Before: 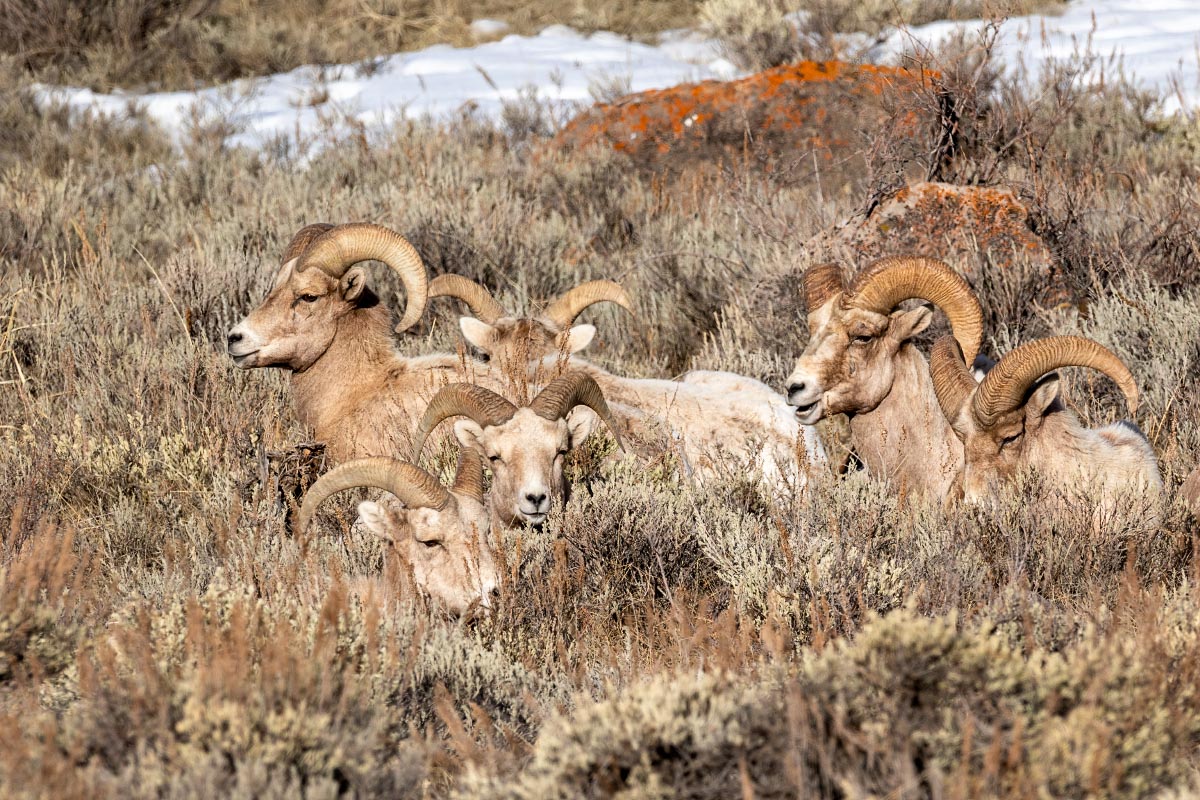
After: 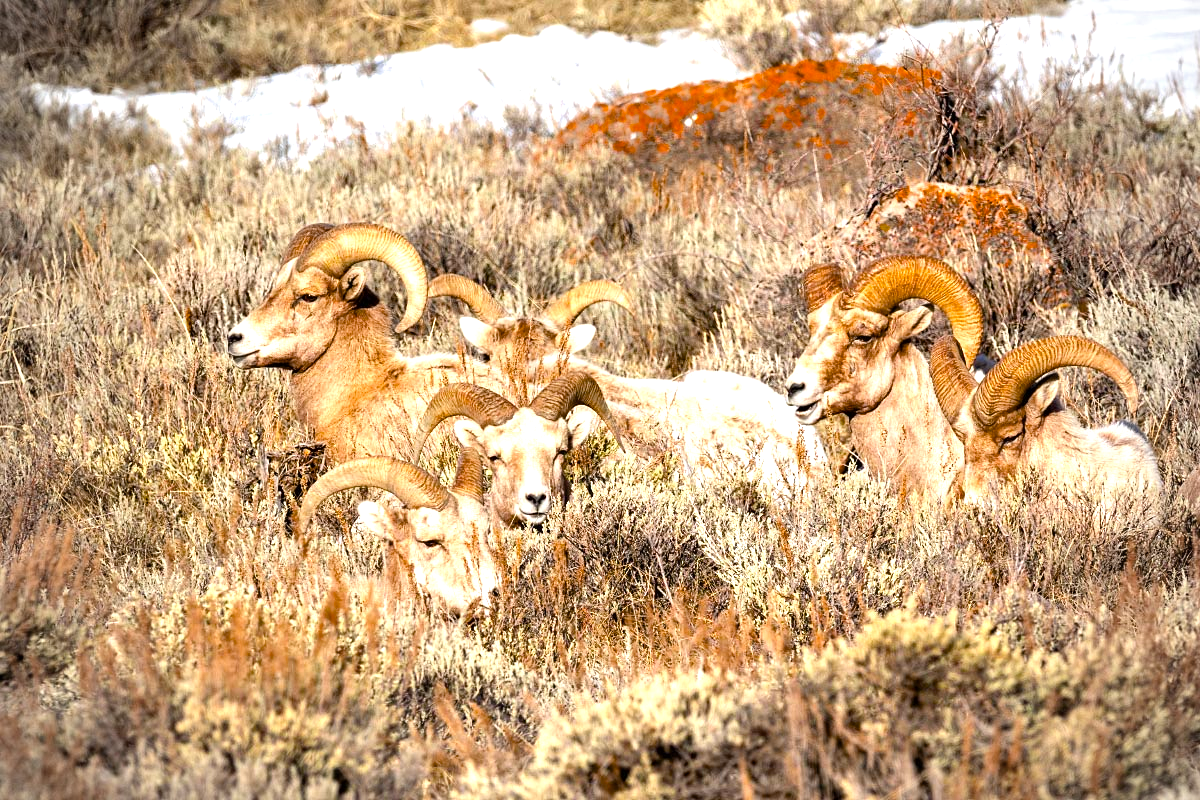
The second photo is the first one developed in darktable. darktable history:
vignetting: fall-off start 73.16%, unbound false
exposure: black level correction 0, exposure 1.001 EV, compensate highlight preservation false
color balance rgb: shadows lift › luminance -9.568%, perceptual saturation grading › global saturation 30.159%, saturation formula JzAzBz (2021)
